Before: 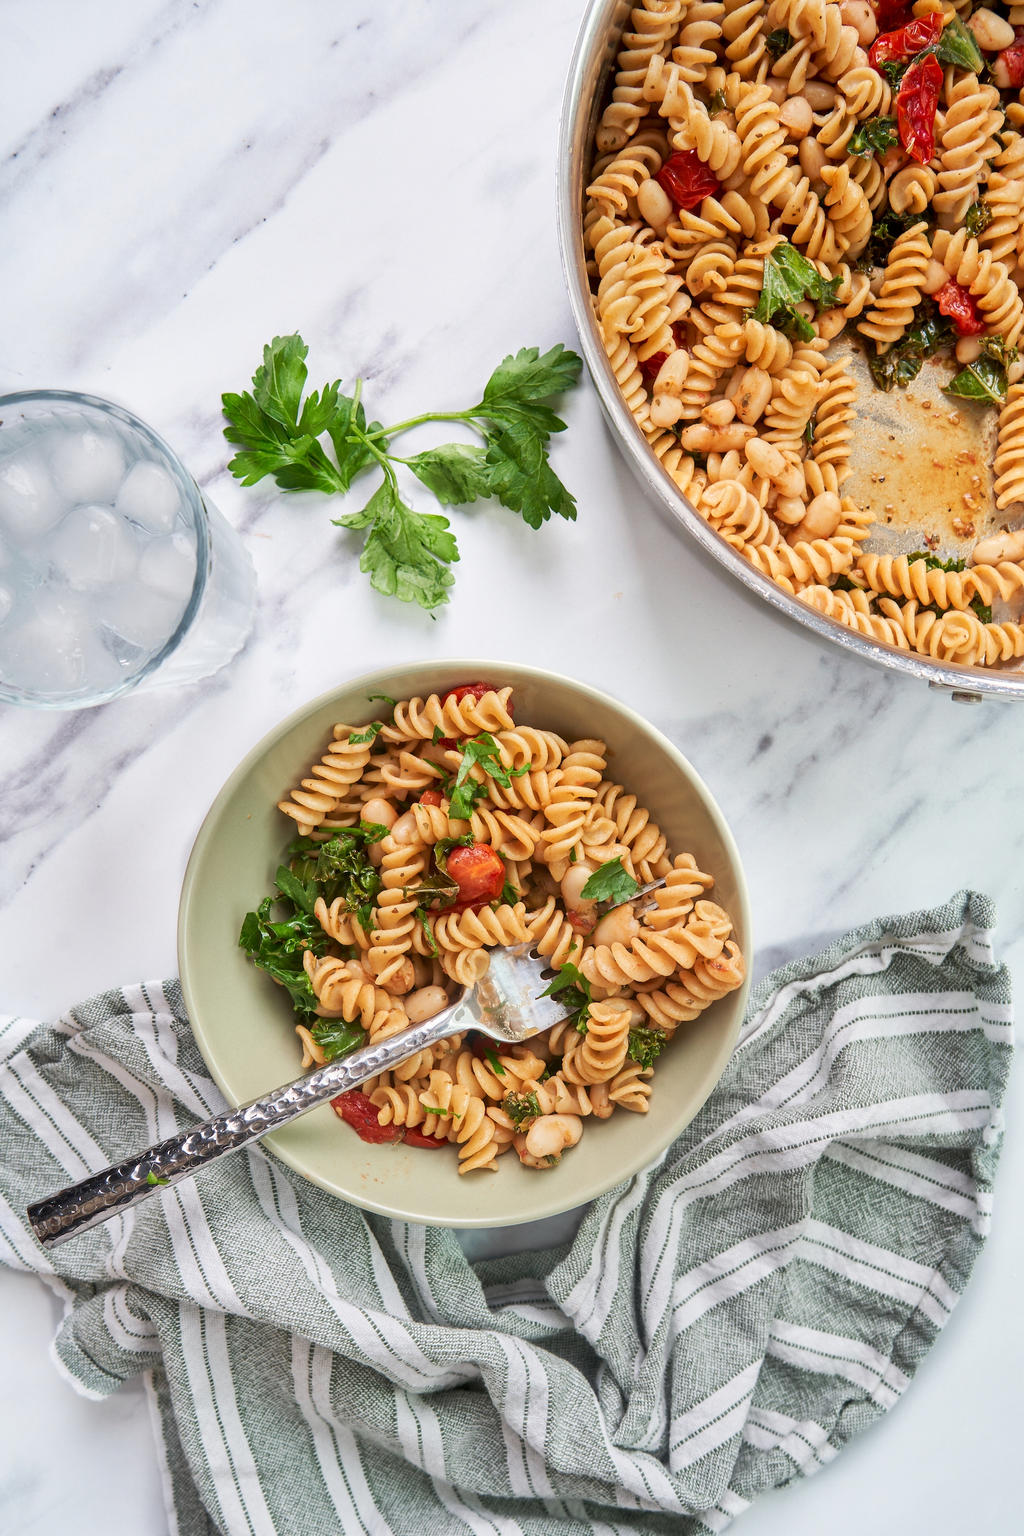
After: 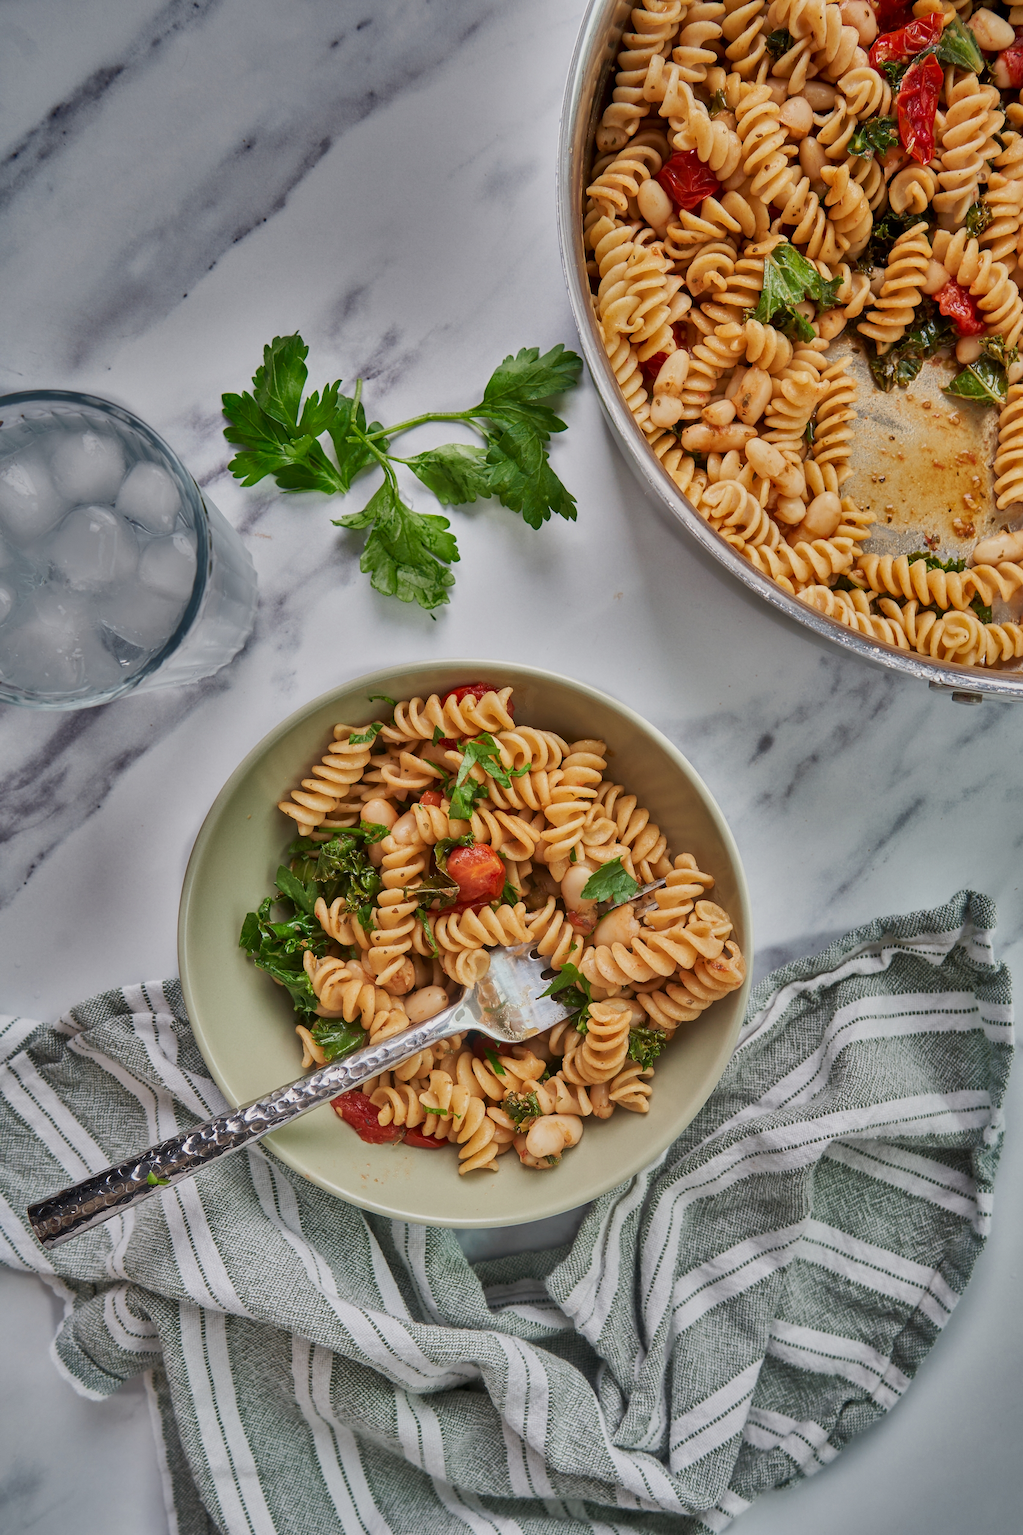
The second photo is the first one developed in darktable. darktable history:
exposure: exposure -0.36 EV, compensate highlight preservation false
shadows and highlights: shadows 19.13, highlights -83.41, soften with gaussian
